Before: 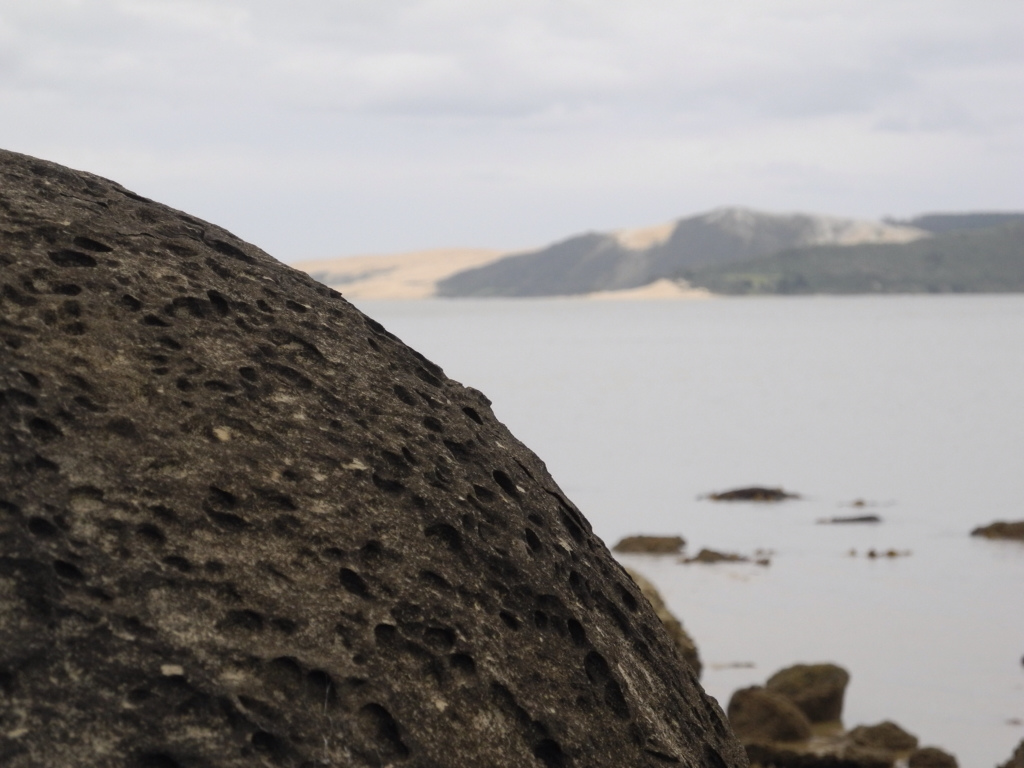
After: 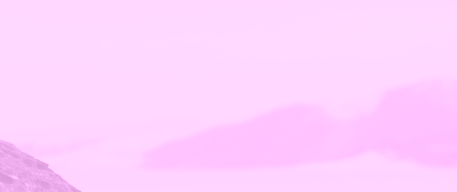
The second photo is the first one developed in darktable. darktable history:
crop: left 28.64%, top 16.832%, right 26.637%, bottom 58.055%
tone curve: curves: ch0 [(0, 0.068) (1, 0.961)], color space Lab, linked channels, preserve colors none
colorize: hue 331.2°, saturation 75%, source mix 30.28%, lightness 70.52%, version 1
